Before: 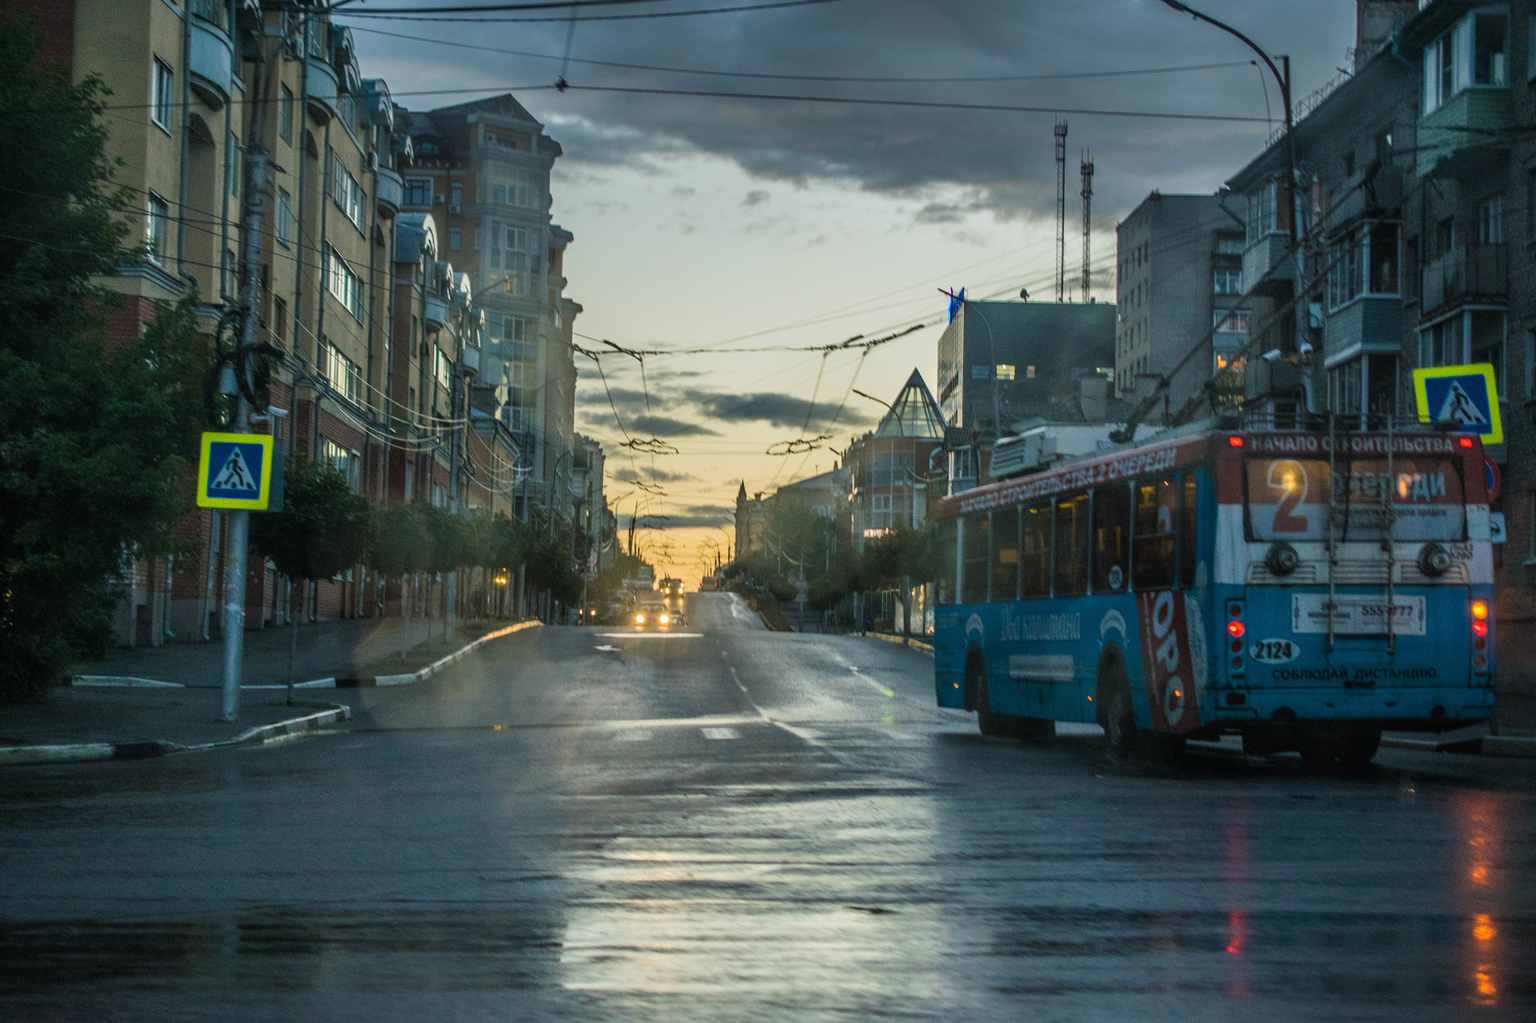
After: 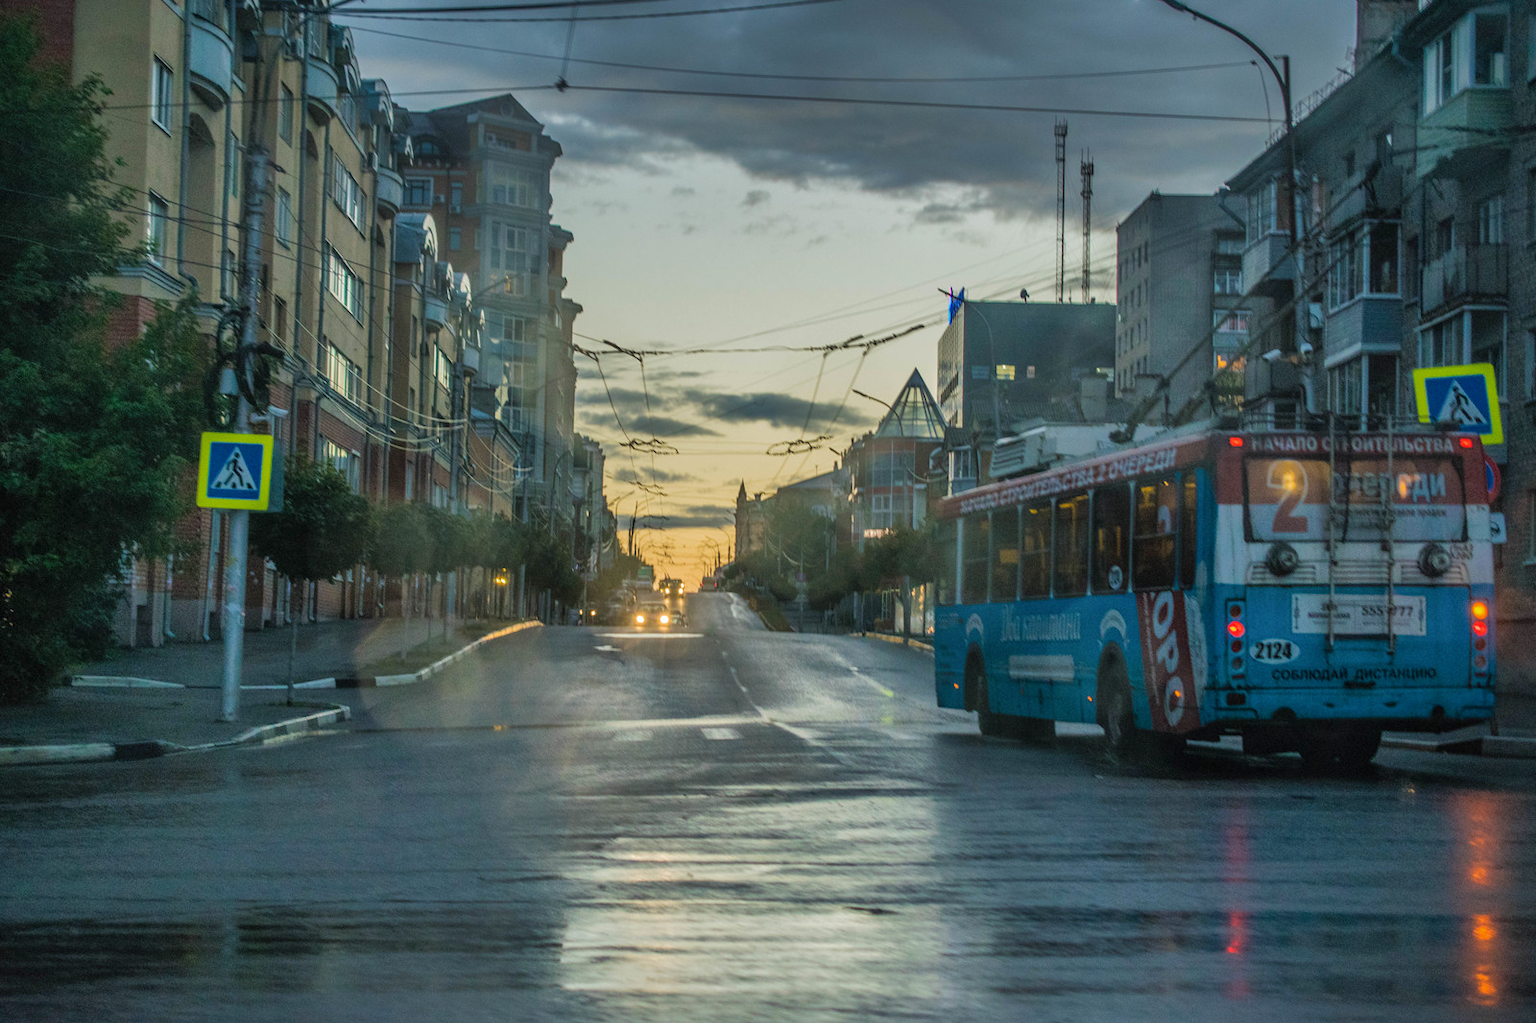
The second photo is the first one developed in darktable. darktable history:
tone equalizer: edges refinement/feathering 500, mask exposure compensation -1.26 EV, preserve details no
shadows and highlights: on, module defaults
